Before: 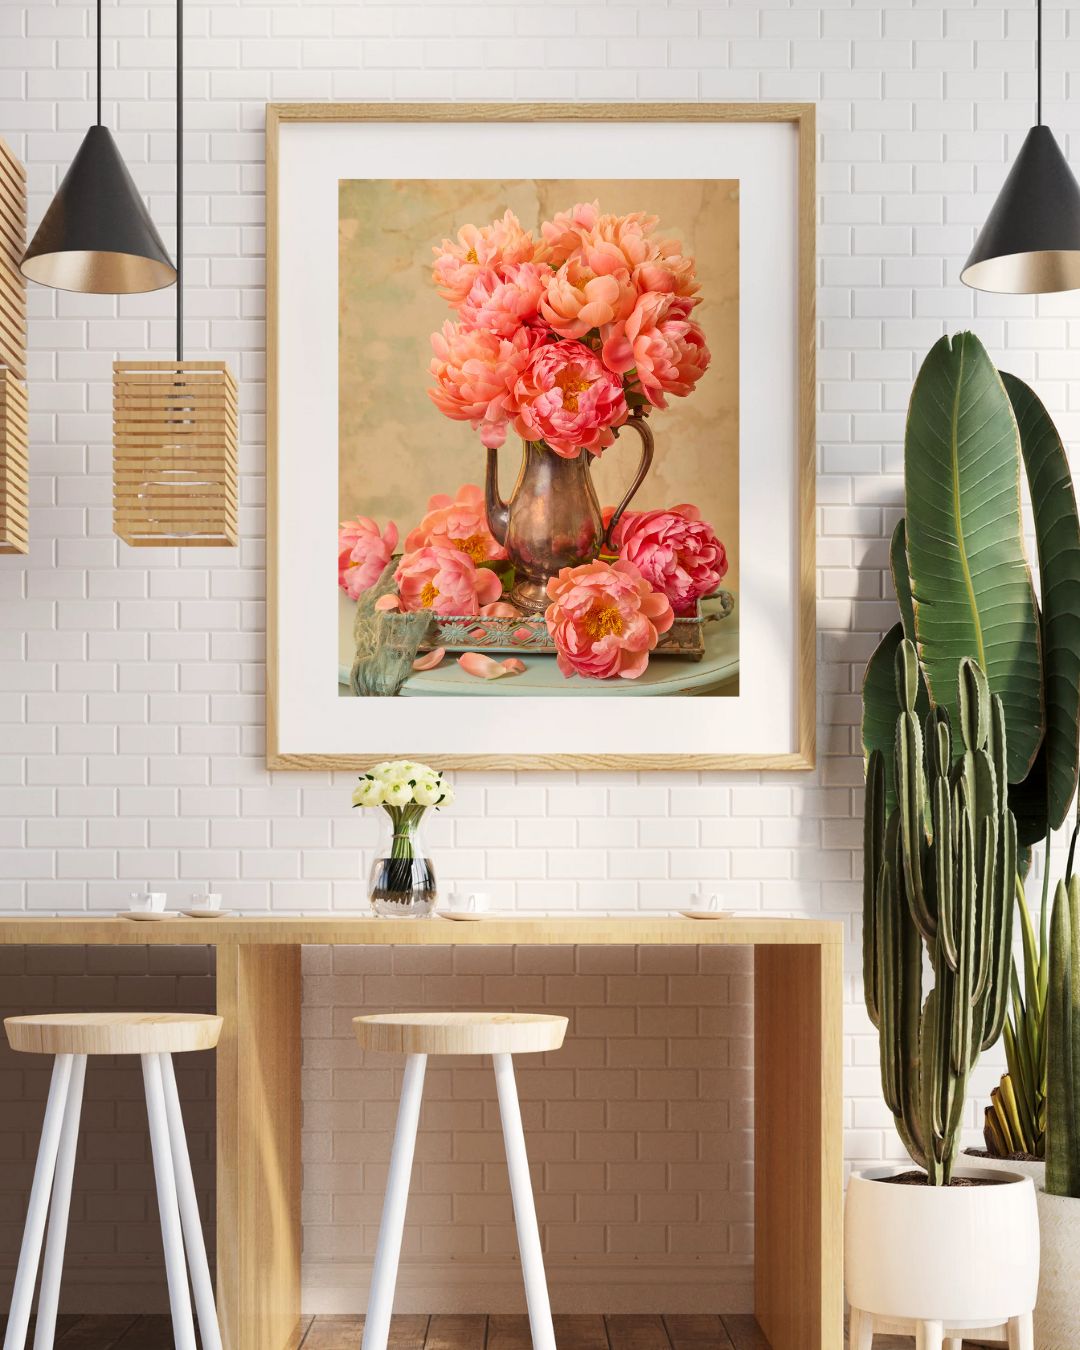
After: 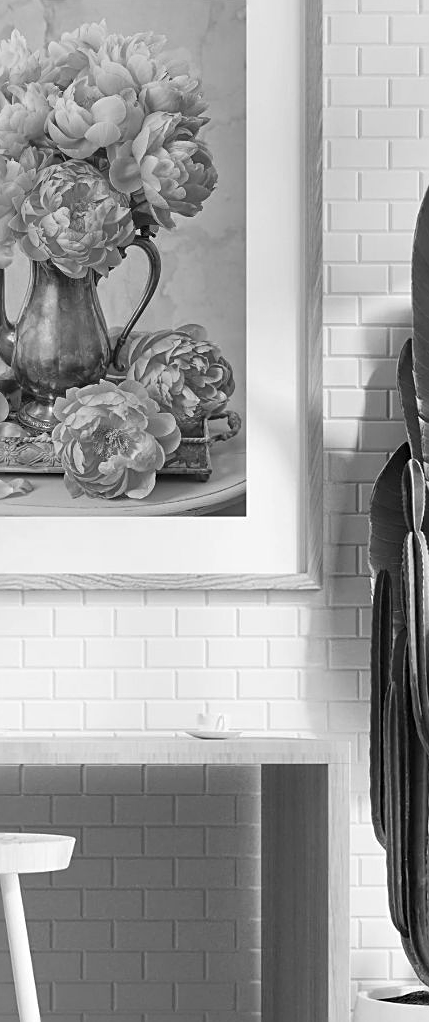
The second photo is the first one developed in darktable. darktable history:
sharpen: on, module defaults
crop: left 45.721%, top 13.393%, right 14.118%, bottom 10.01%
white balance: red 0.984, blue 1.059
rotate and perspective: crop left 0, crop top 0
monochrome: on, module defaults
